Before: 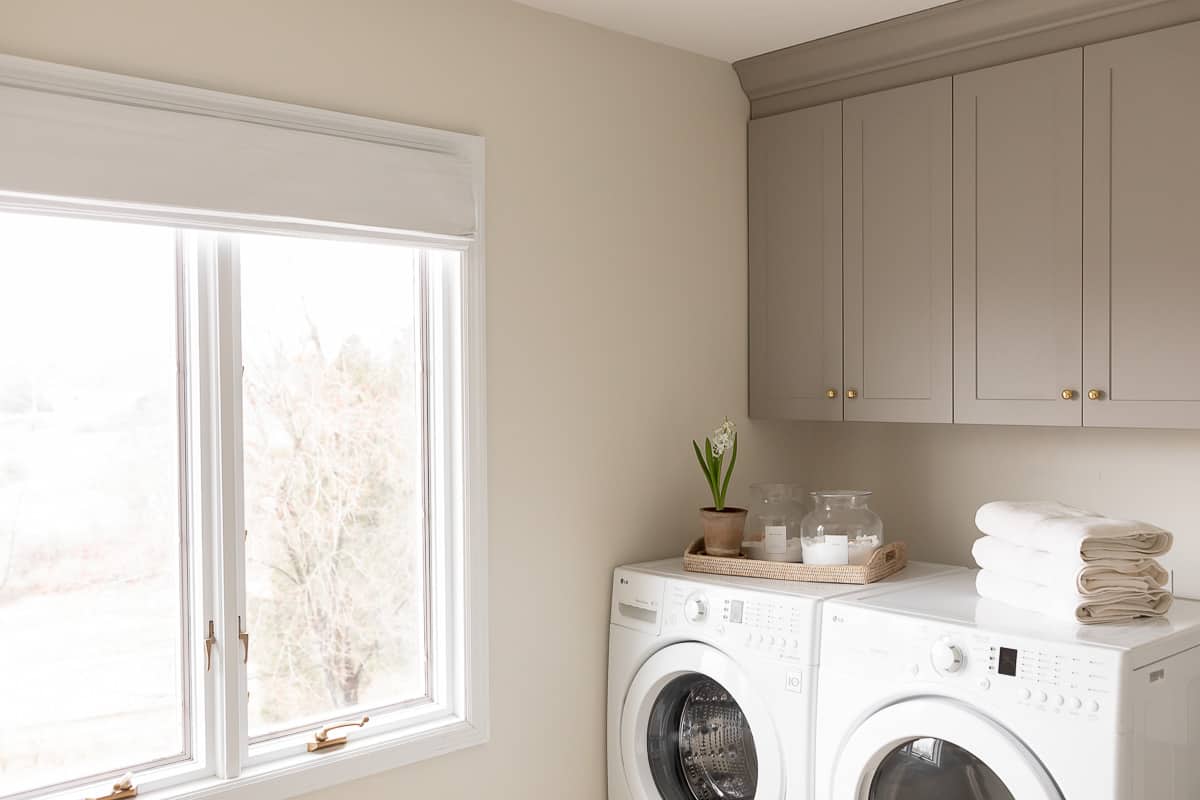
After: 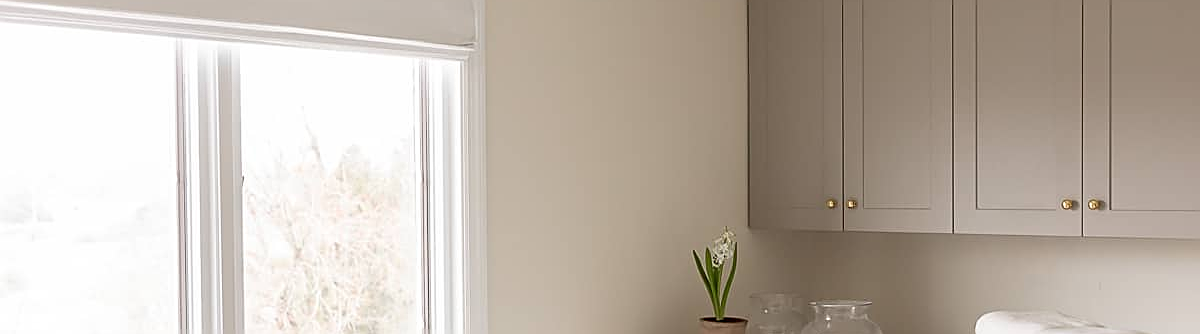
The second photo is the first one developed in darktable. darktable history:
crop and rotate: top 23.84%, bottom 34.294%
sharpen: amount 0.575
